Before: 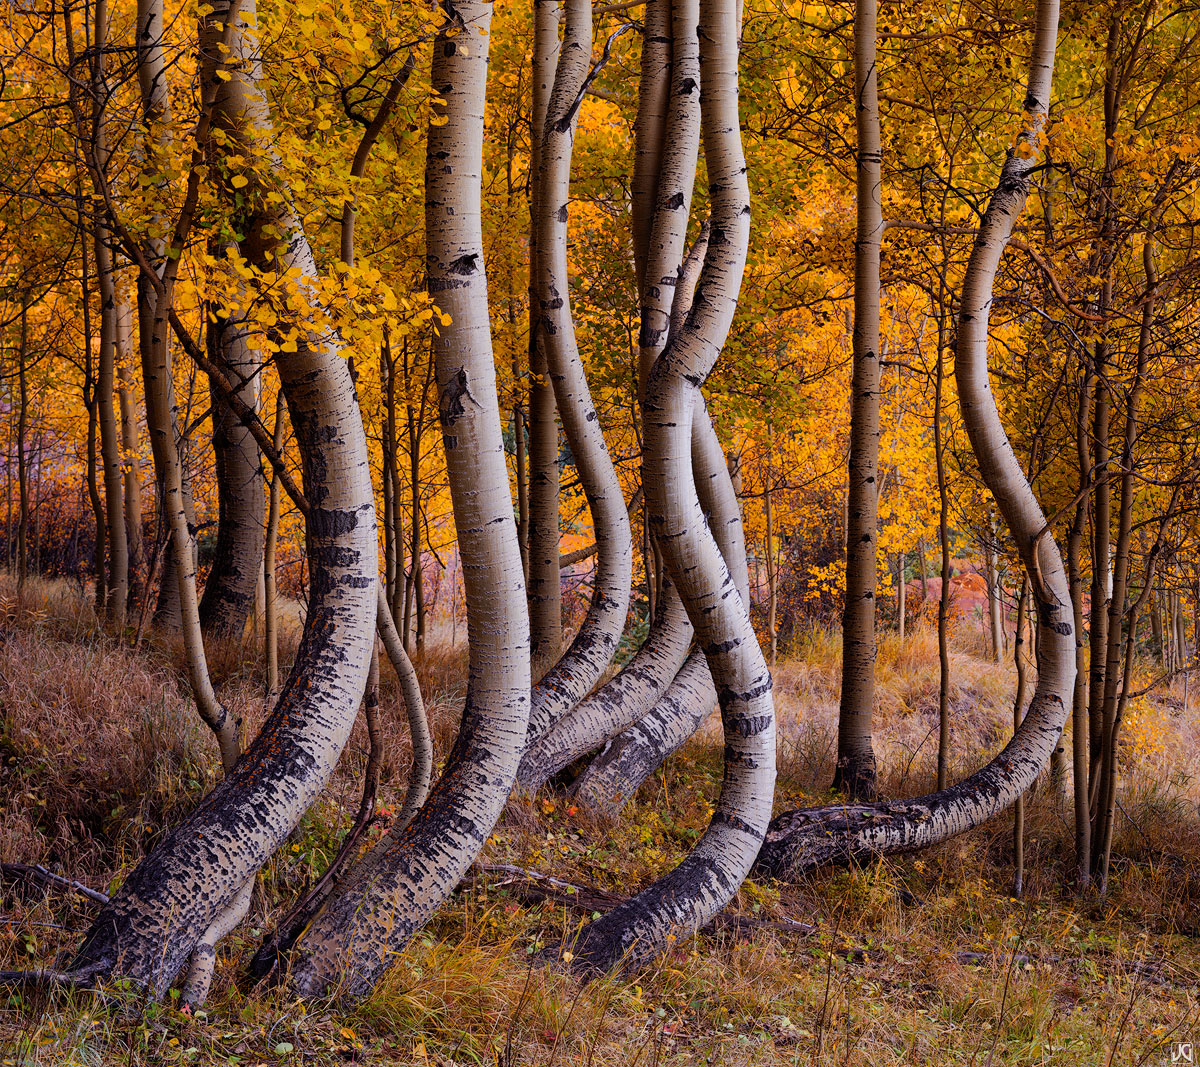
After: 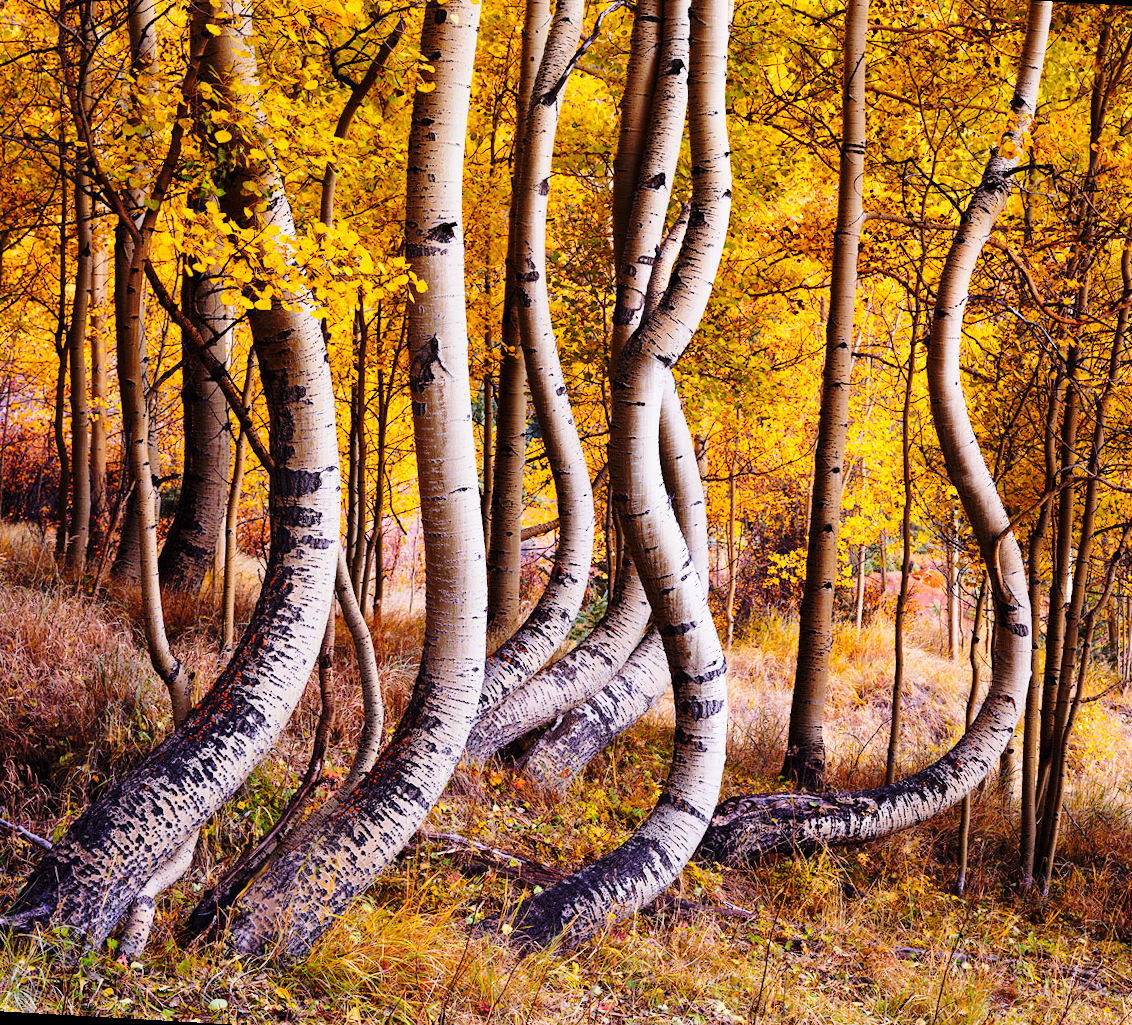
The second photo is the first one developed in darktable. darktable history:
base curve: curves: ch0 [(0, 0) (0.028, 0.03) (0.105, 0.232) (0.387, 0.748) (0.754, 0.968) (1, 1)], preserve colors none
crop and rotate: angle -3.26°, left 5.291%, top 5.176%, right 4.719%, bottom 4.353%
